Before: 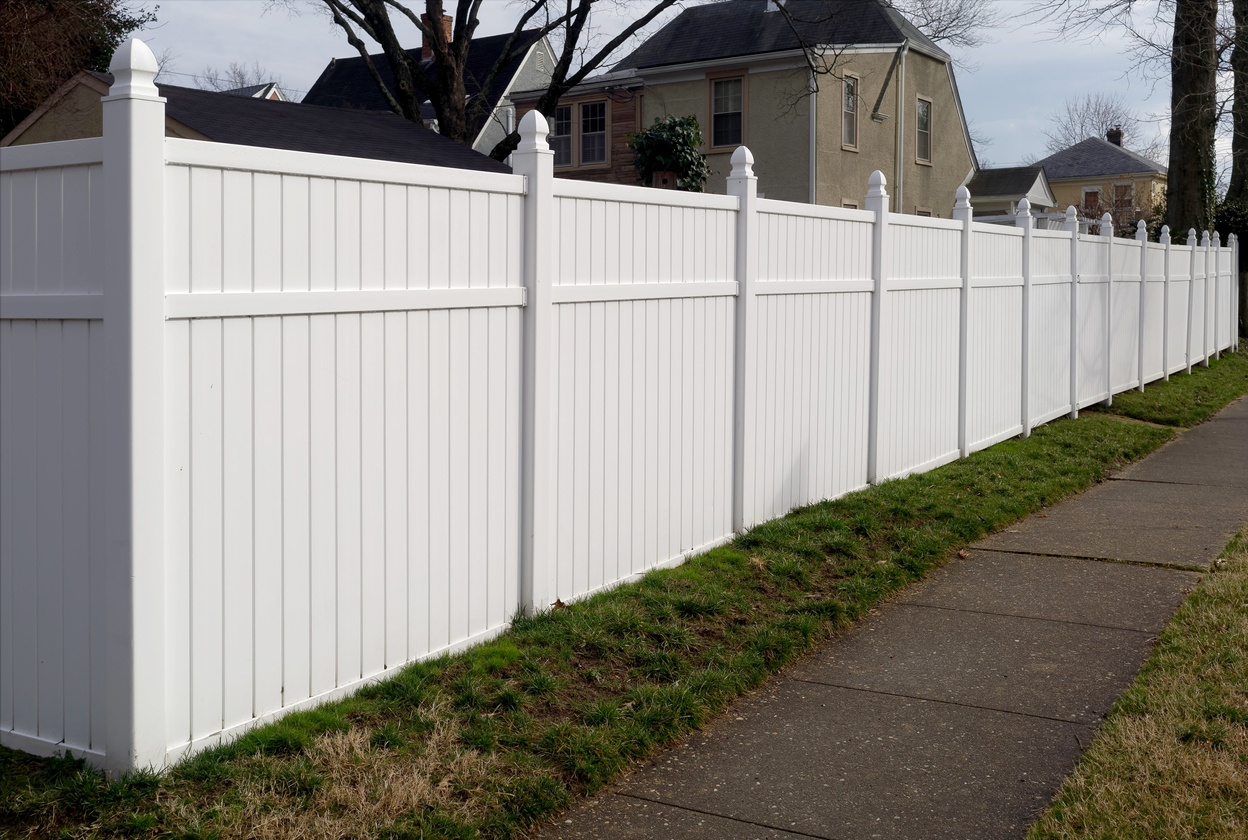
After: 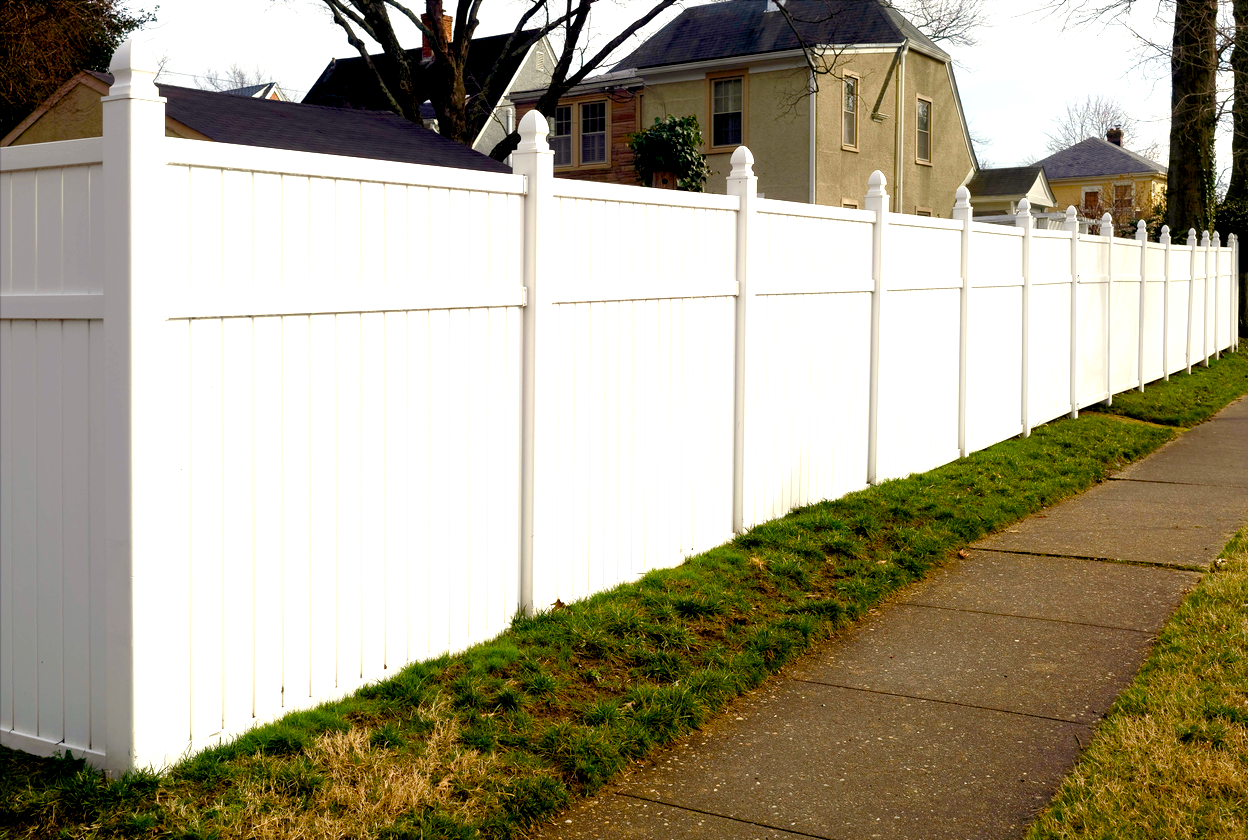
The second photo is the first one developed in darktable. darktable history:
color balance rgb: linear chroma grading › shadows -2.2%, linear chroma grading › highlights -15%, linear chroma grading › global chroma -10%, linear chroma grading › mid-tones -10%, perceptual saturation grading › global saturation 45%, perceptual saturation grading › highlights -50%, perceptual saturation grading › shadows 30%, perceptual brilliance grading › global brilliance 18%, global vibrance 45%
exposure: black level correction 0.005, exposure 0.417 EV, compensate highlight preservation false
white balance: red 1.029, blue 0.92
